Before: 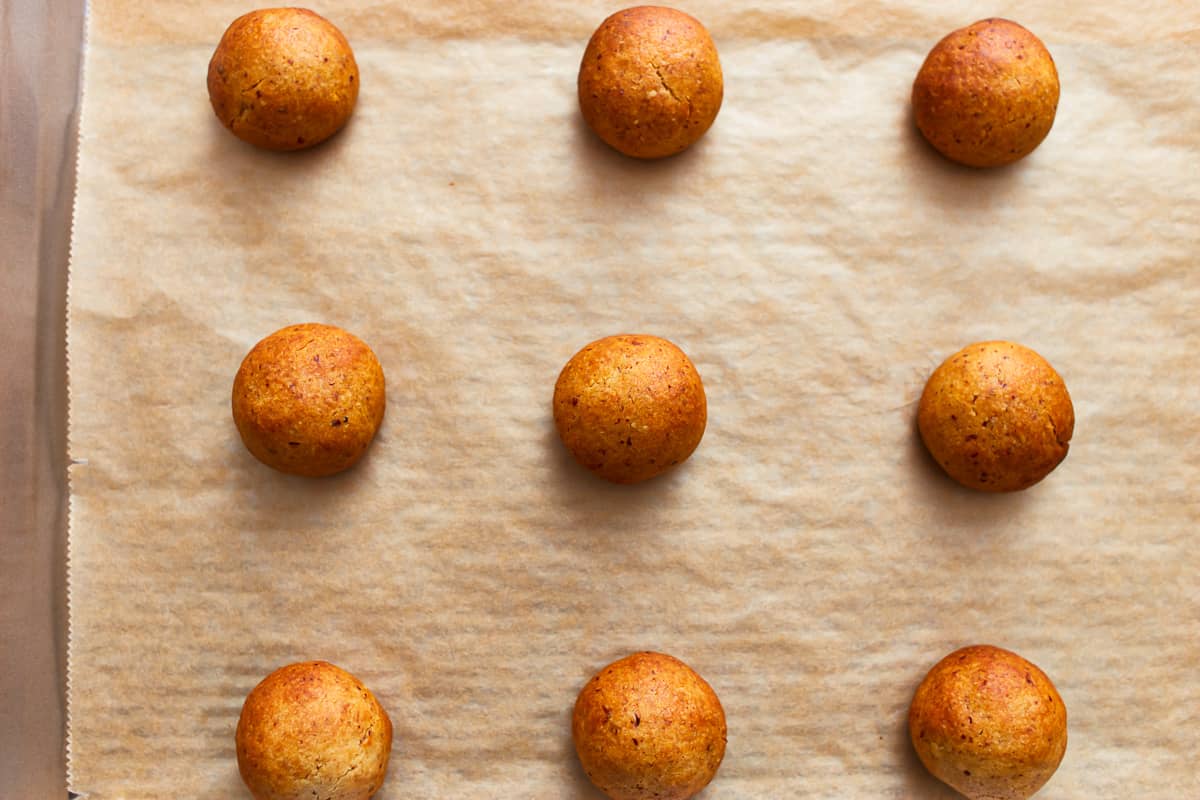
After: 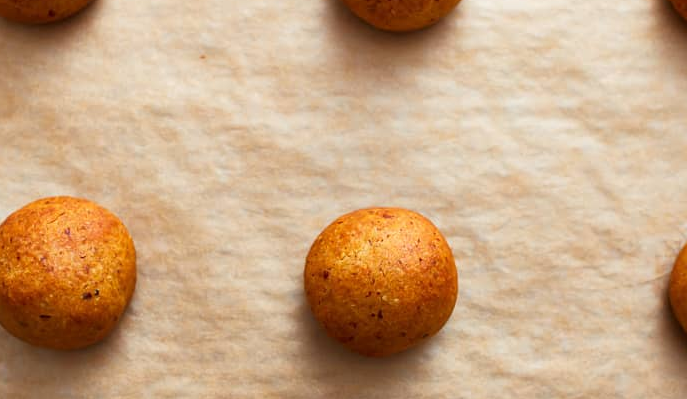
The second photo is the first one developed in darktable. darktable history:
crop: left 20.826%, top 15.898%, right 21.908%, bottom 34.136%
